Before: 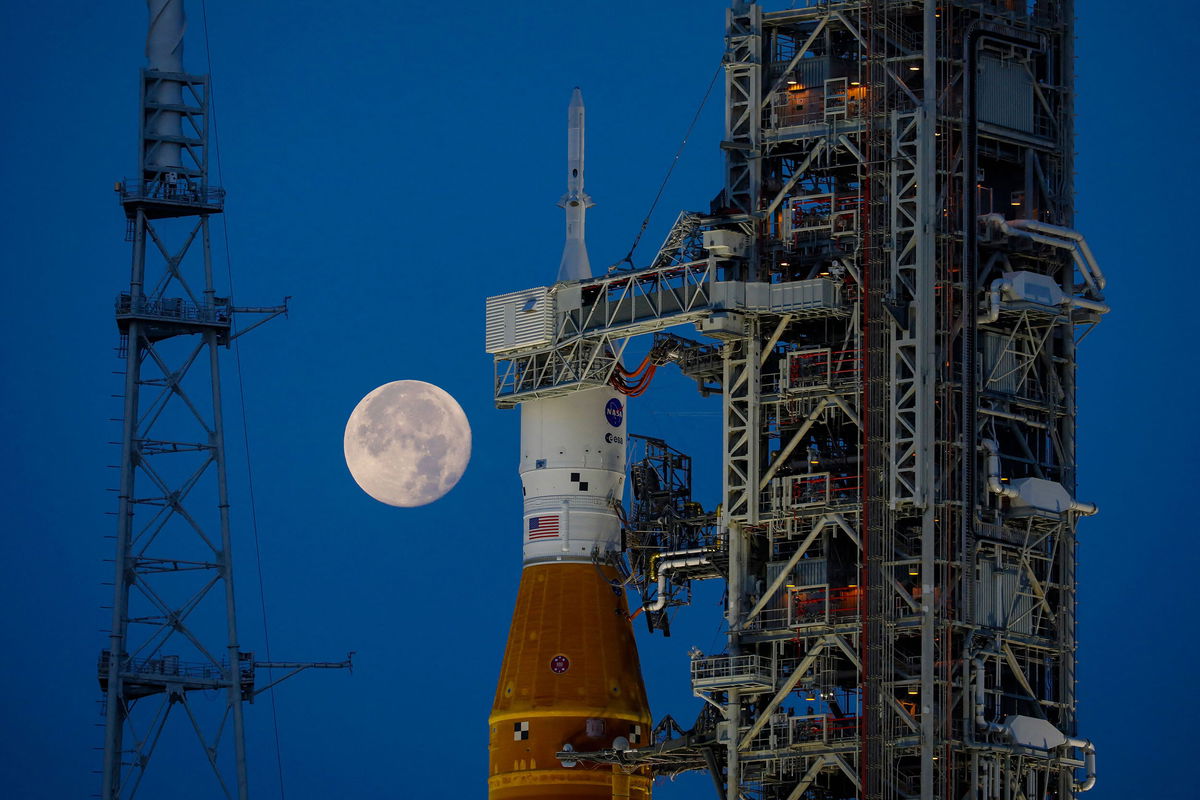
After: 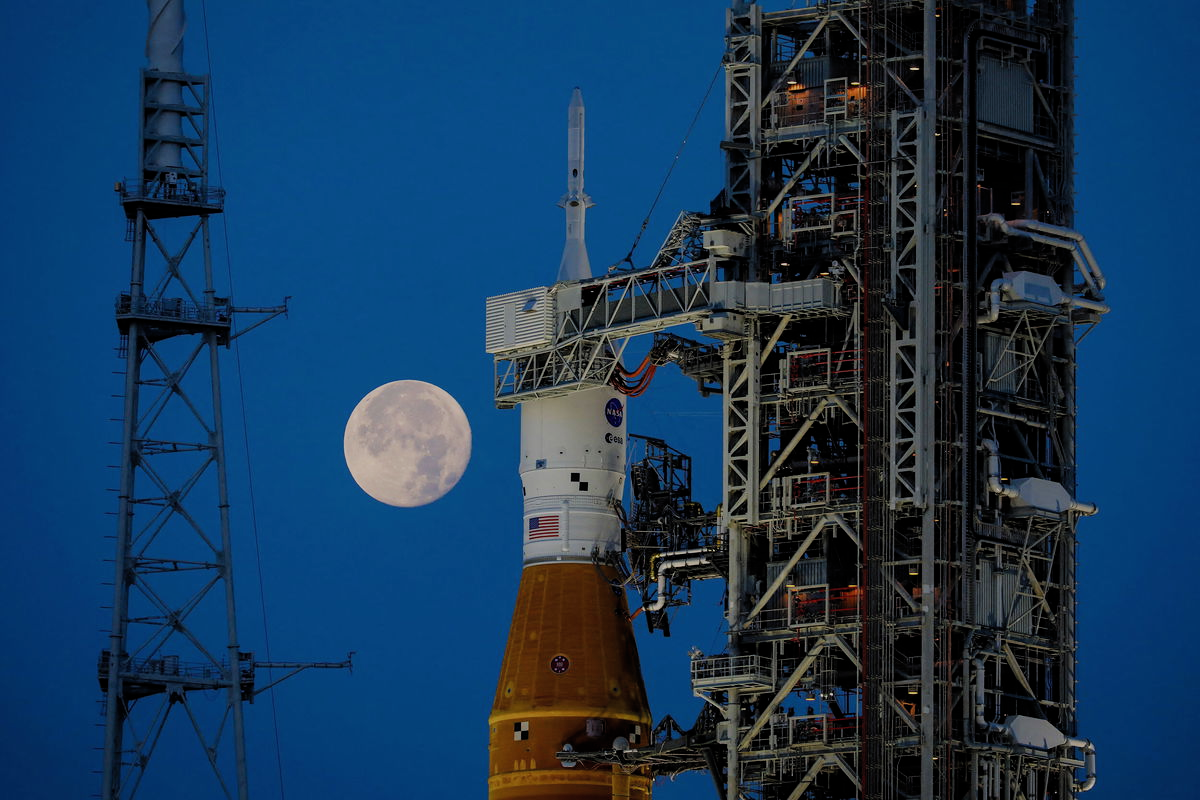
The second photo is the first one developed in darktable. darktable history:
filmic rgb: black relative exposure -7.65 EV, white relative exposure 4.56 EV, hardness 3.61, add noise in highlights 0, preserve chrominance max RGB, color science v3 (2019), use custom middle-gray values true, contrast in highlights soft
